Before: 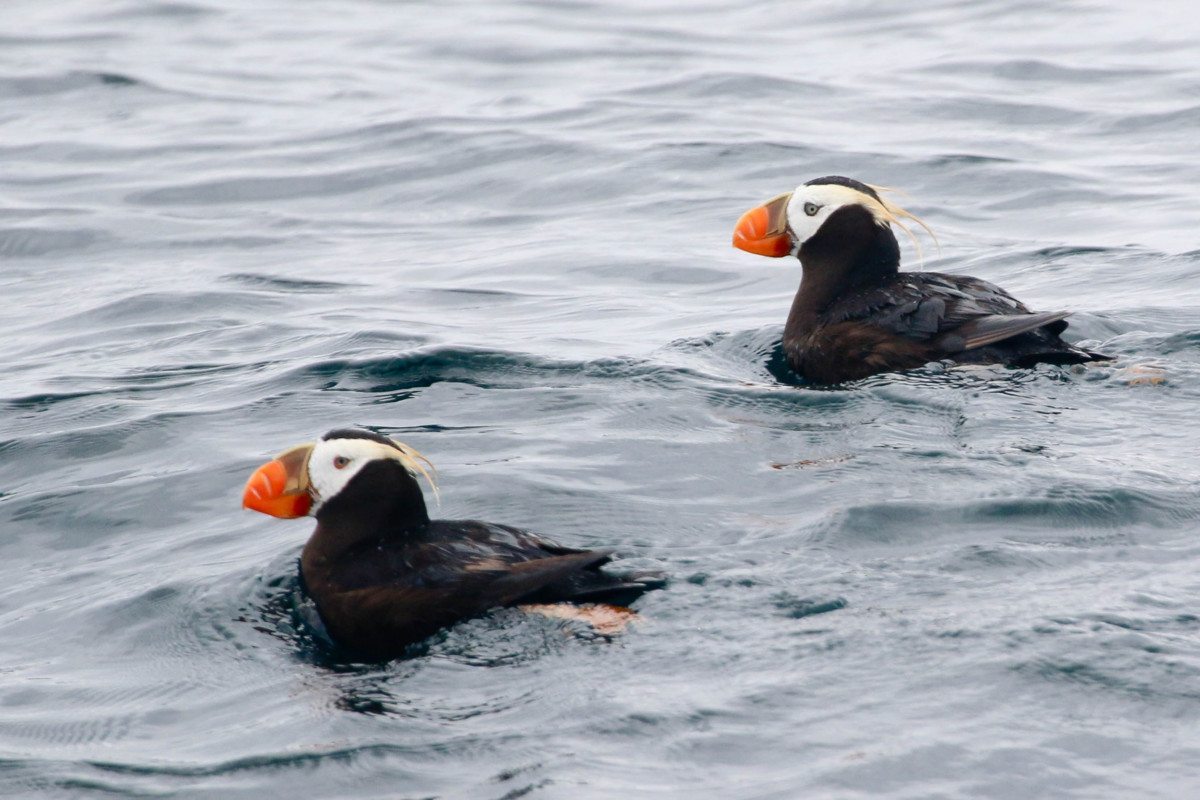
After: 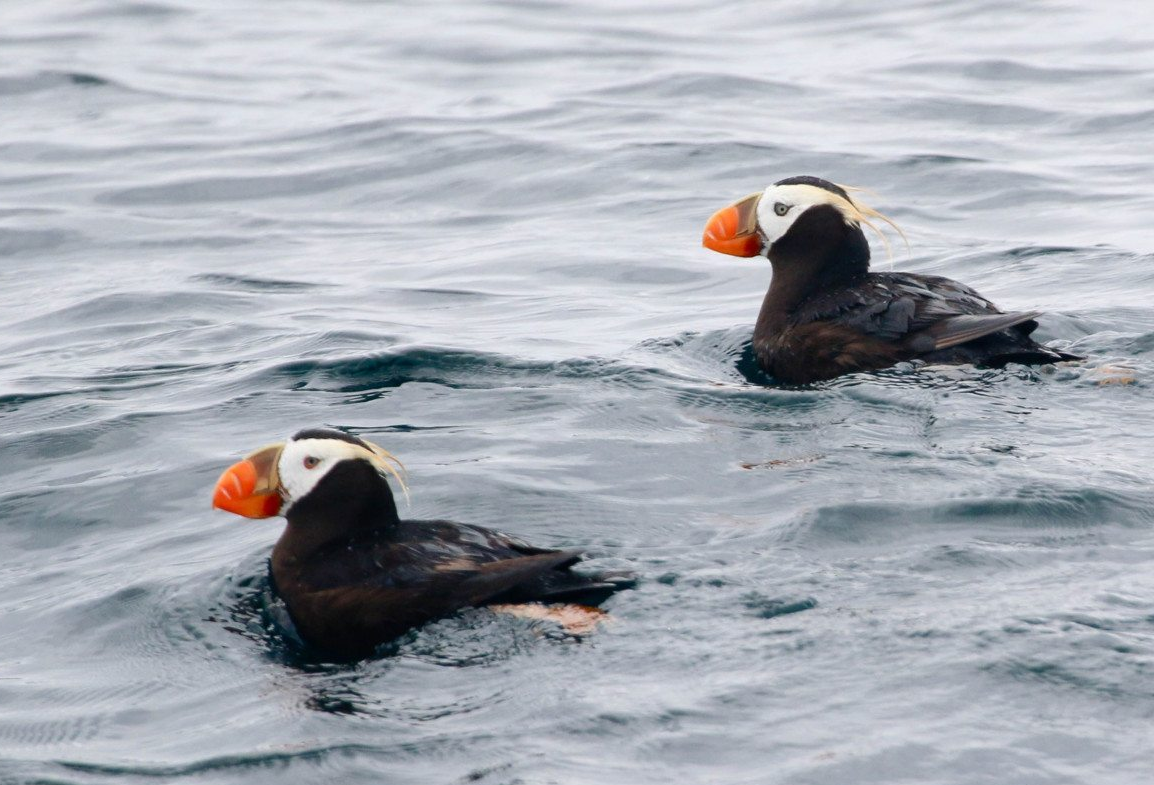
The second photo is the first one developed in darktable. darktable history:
crop and rotate: left 2.561%, right 1.252%, bottom 1.815%
